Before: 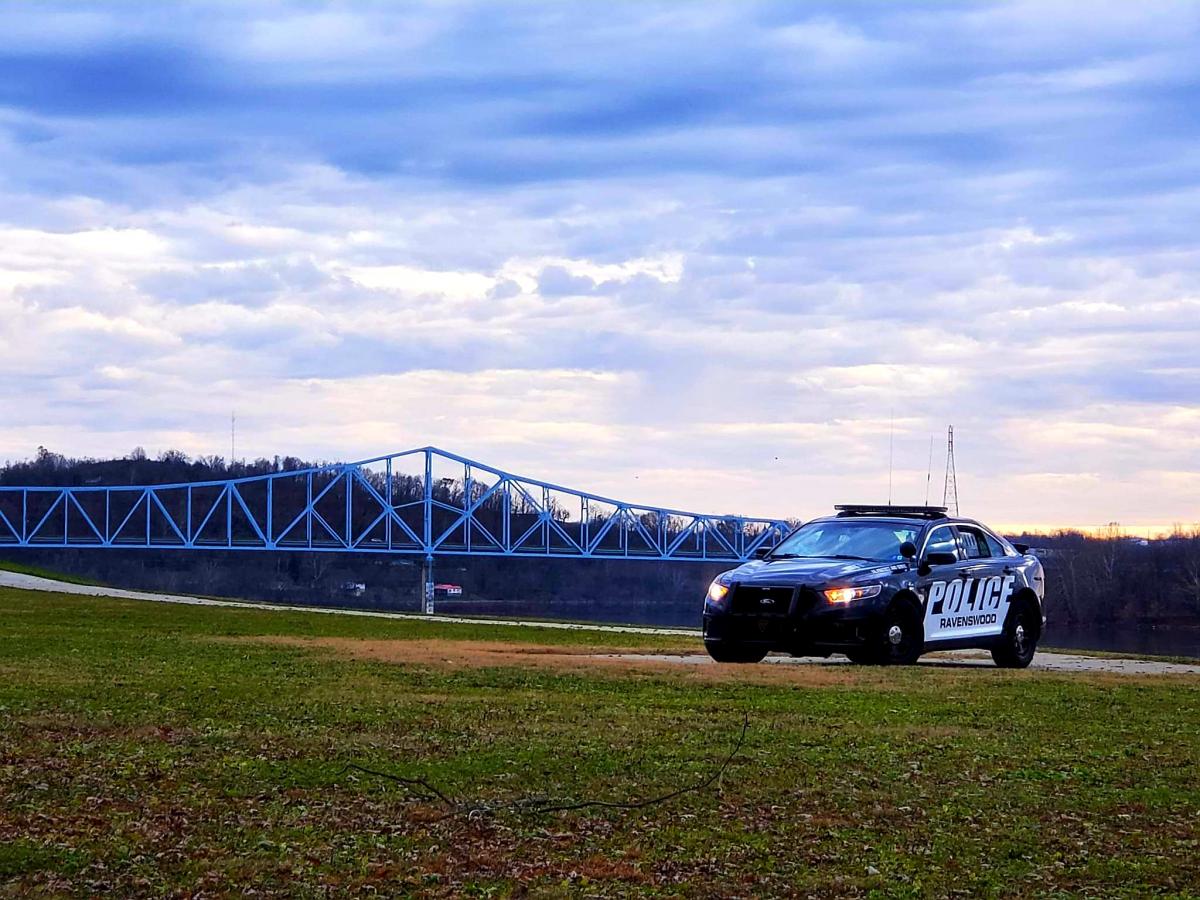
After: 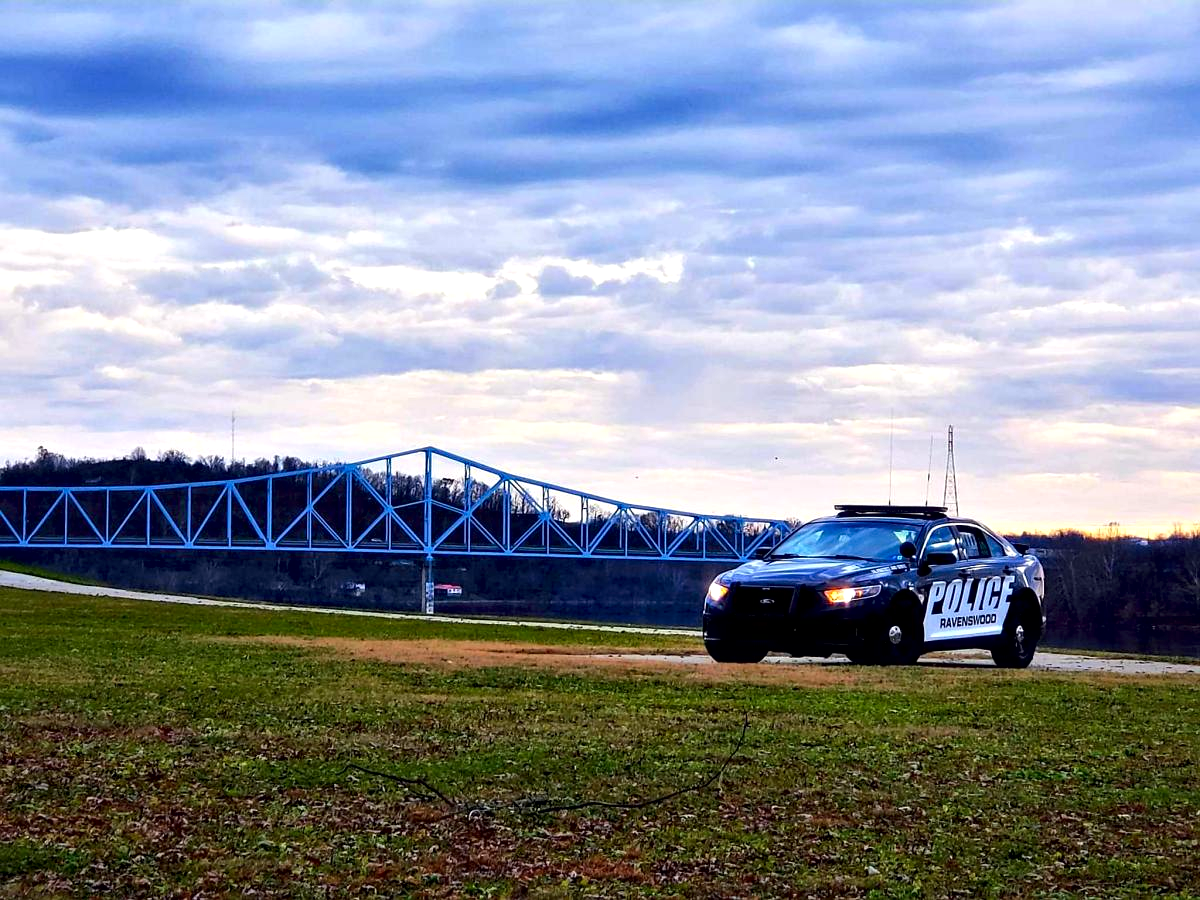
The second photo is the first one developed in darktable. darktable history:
contrast equalizer: octaves 7, y [[0.528, 0.548, 0.563, 0.562, 0.546, 0.526], [0.55 ×6], [0 ×6], [0 ×6], [0 ×6]]
local contrast: mode bilateral grid, contrast 25, coarseness 50, detail 123%, midtone range 0.2
